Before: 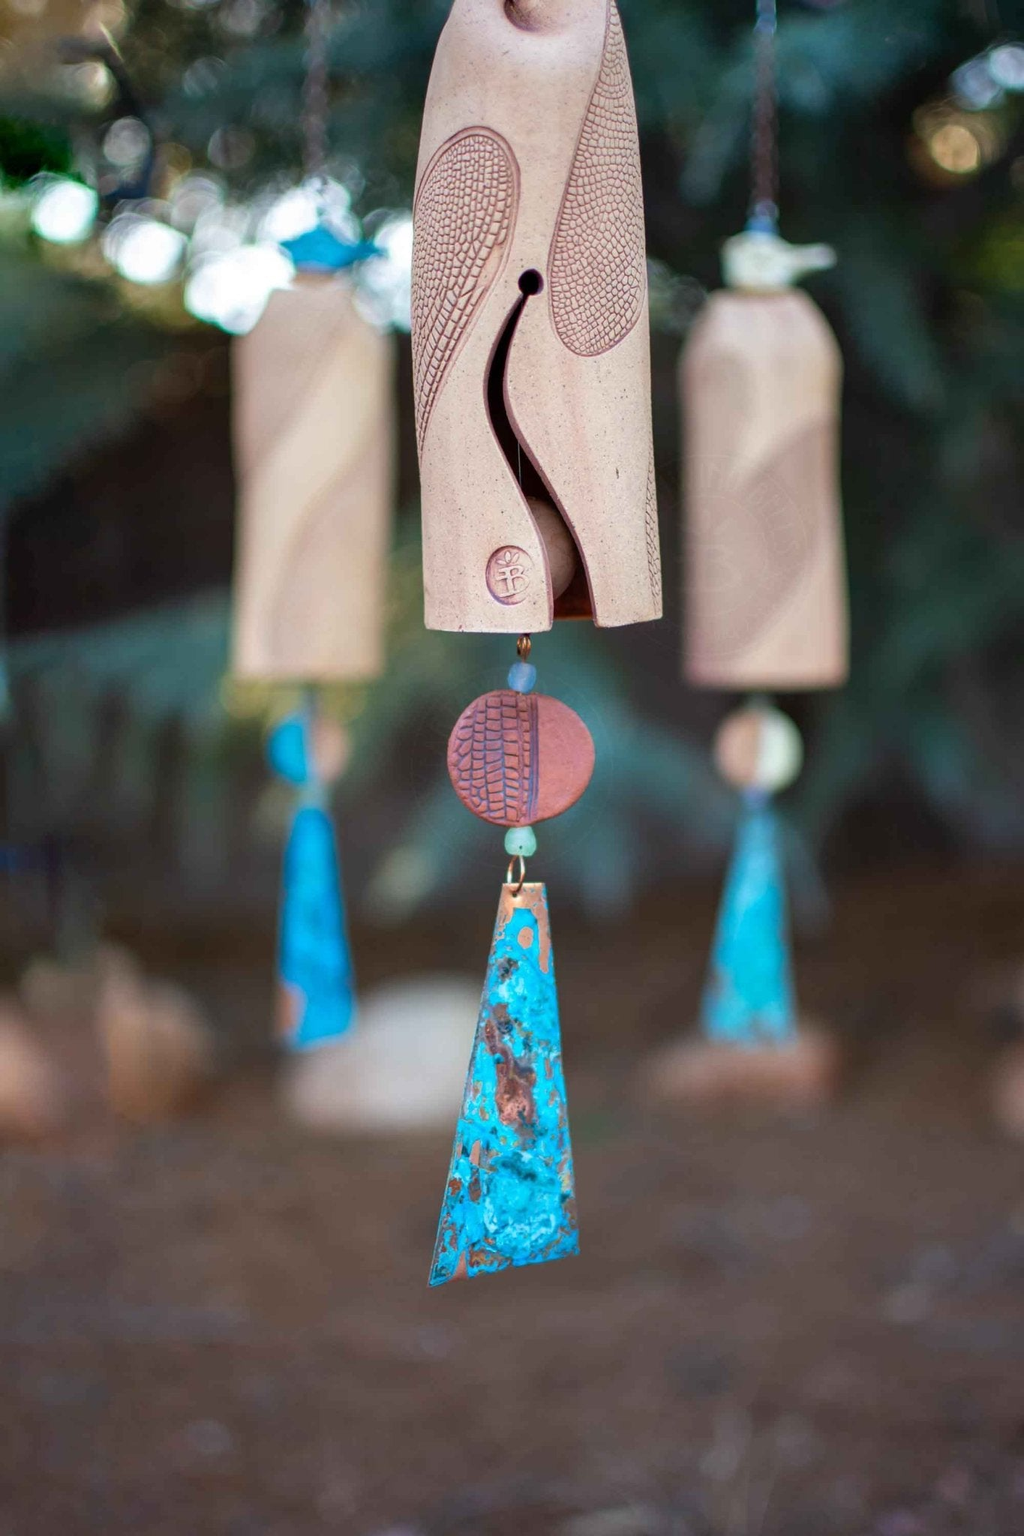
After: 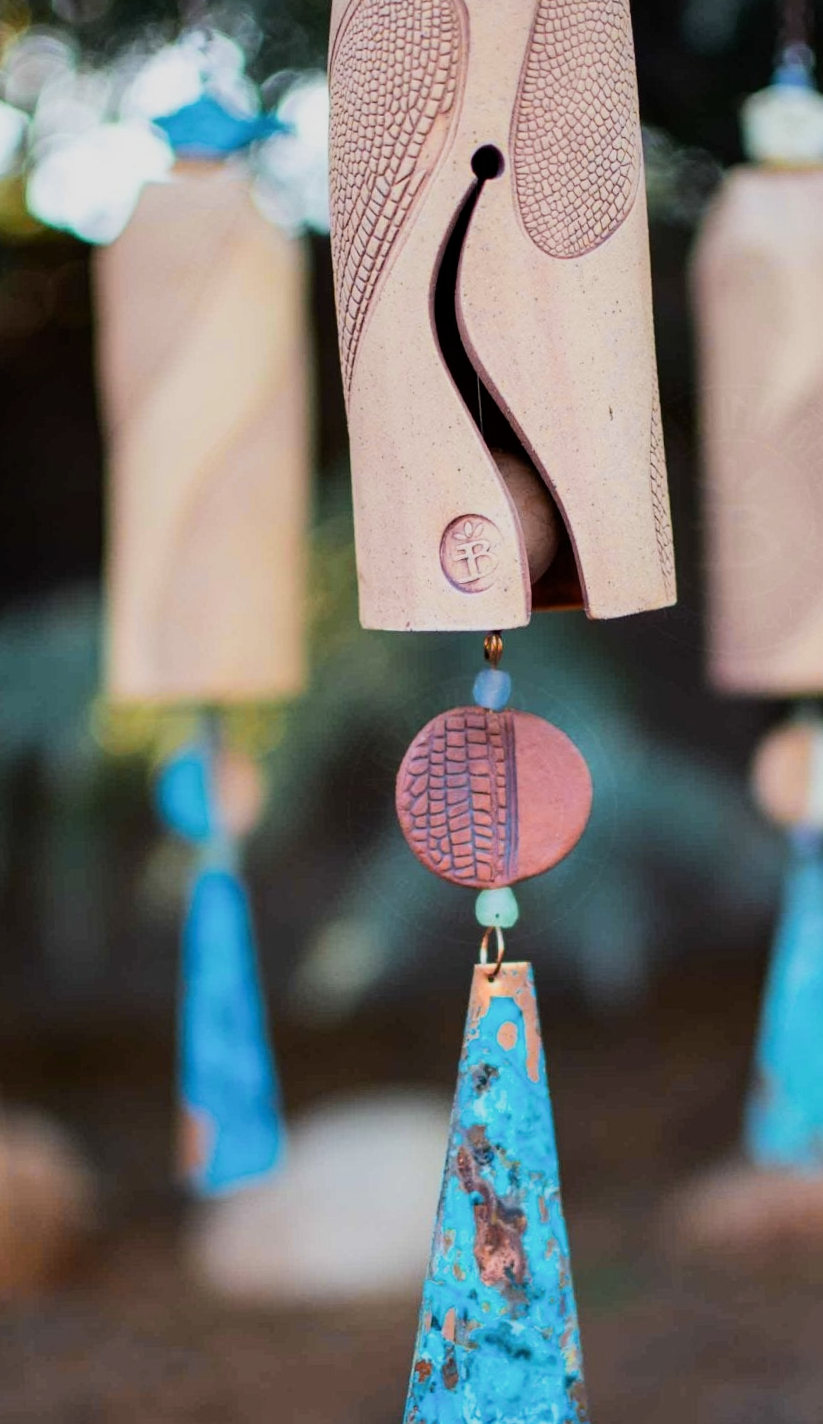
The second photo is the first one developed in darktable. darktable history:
color zones: curves: ch0 [(0.224, 0.526) (0.75, 0.5)]; ch1 [(0.055, 0.526) (0.224, 0.761) (0.377, 0.526) (0.75, 0.5)]
crop: left 16.202%, top 11.208%, right 26.045%, bottom 20.557%
rotate and perspective: rotation -1.75°, automatic cropping off
filmic rgb: black relative exposure -7.5 EV, white relative exposure 5 EV, hardness 3.31, contrast 1.3, contrast in shadows safe
